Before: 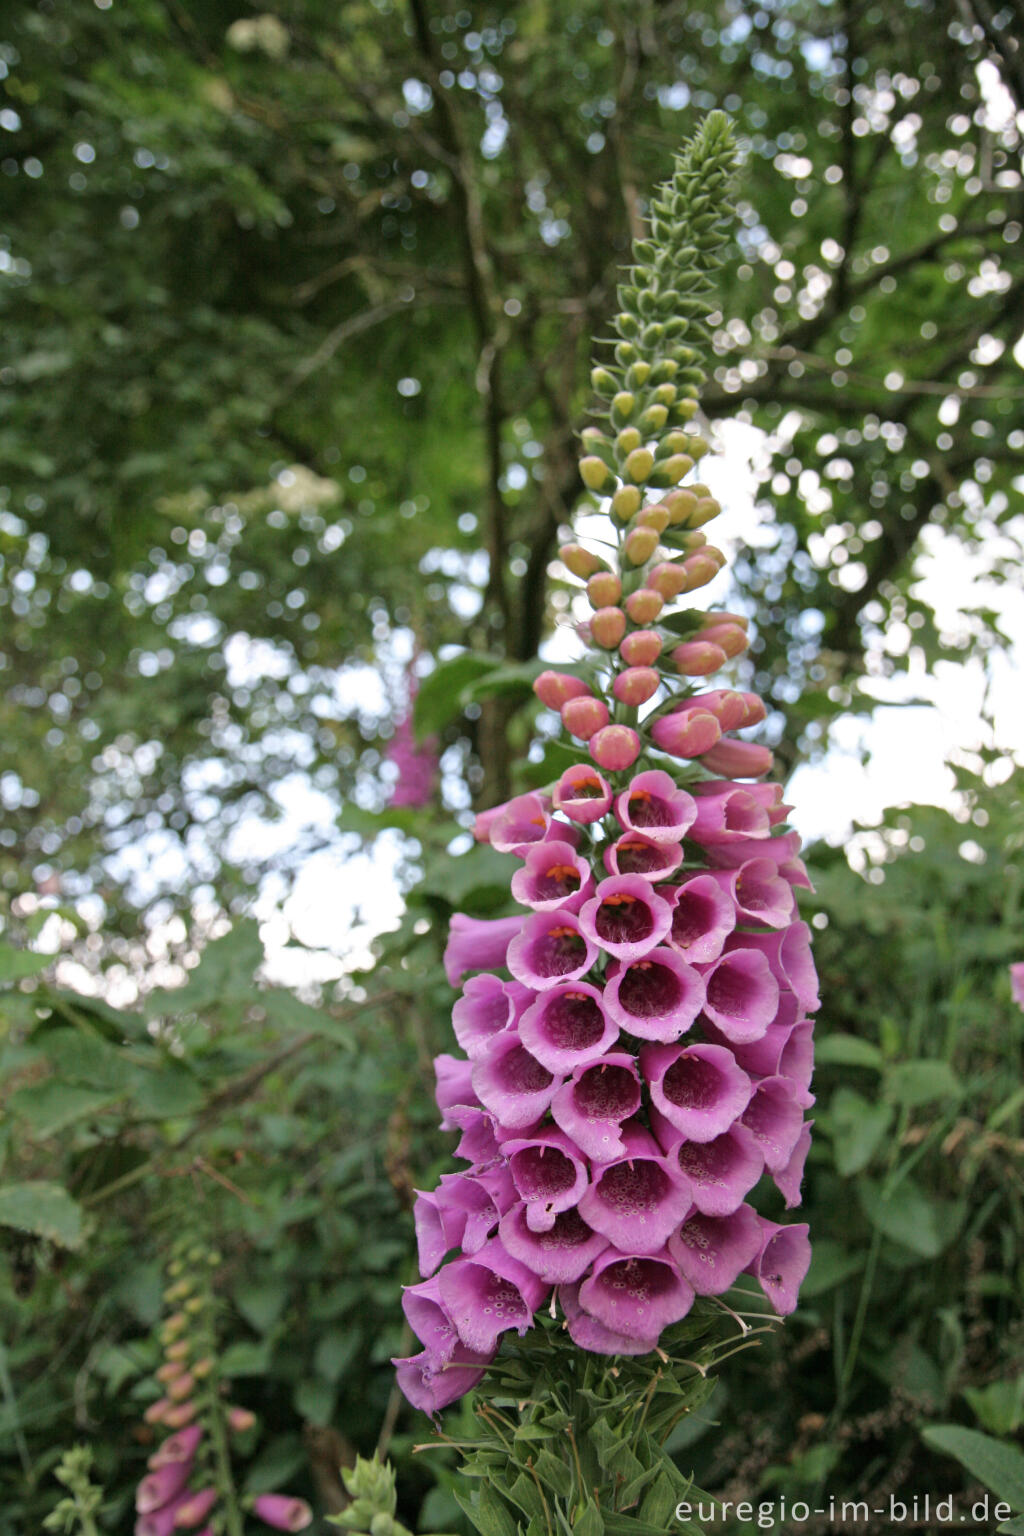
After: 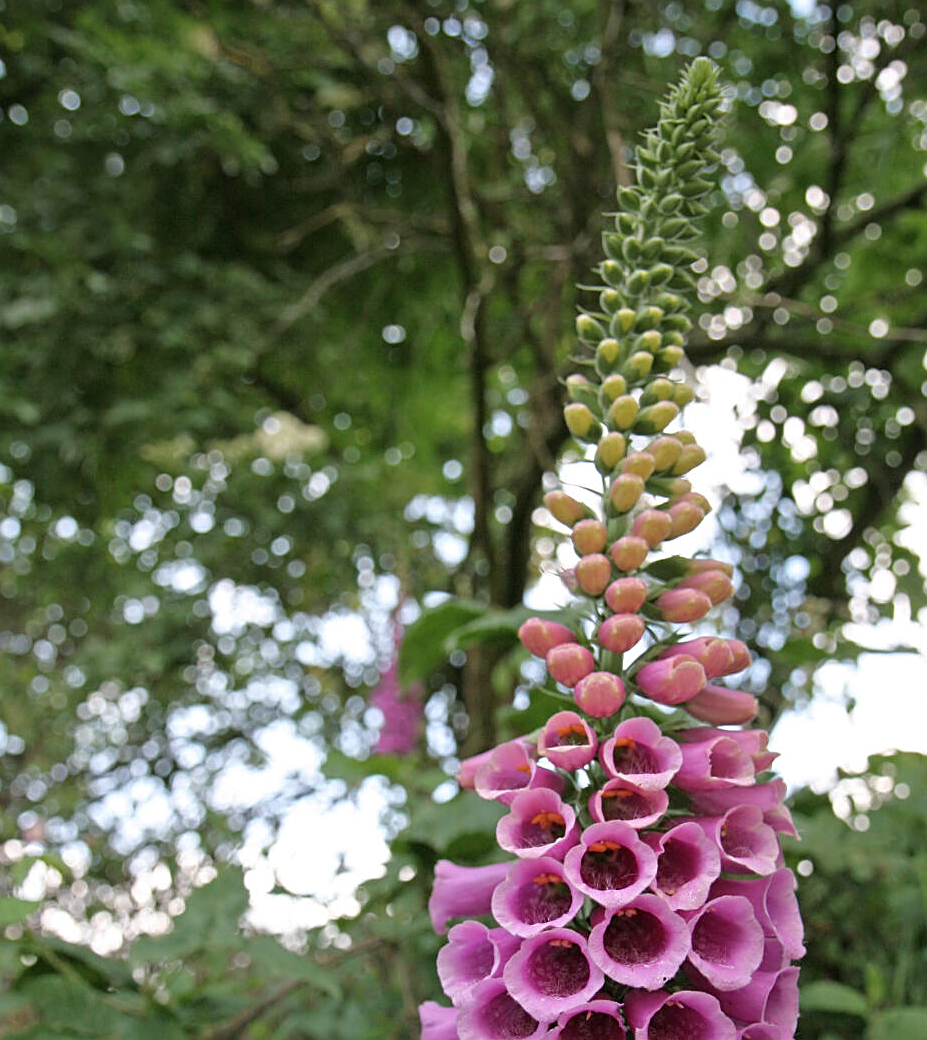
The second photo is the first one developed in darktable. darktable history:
crop: left 1.509%, top 3.452%, right 7.696%, bottom 28.452%
sharpen: on, module defaults
